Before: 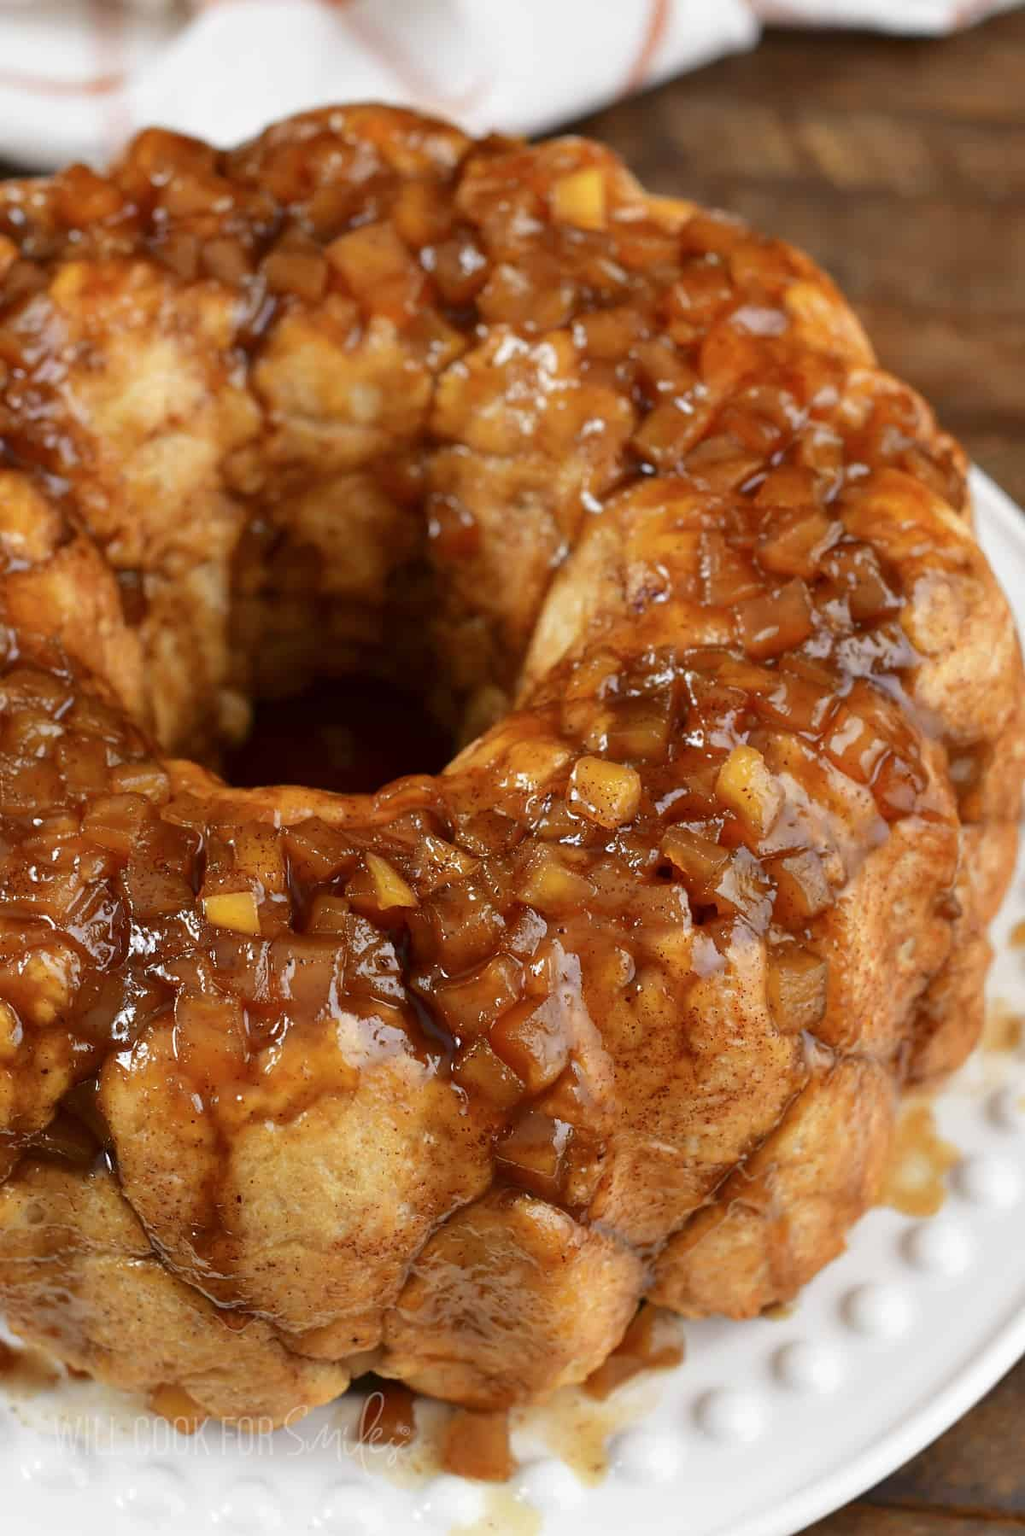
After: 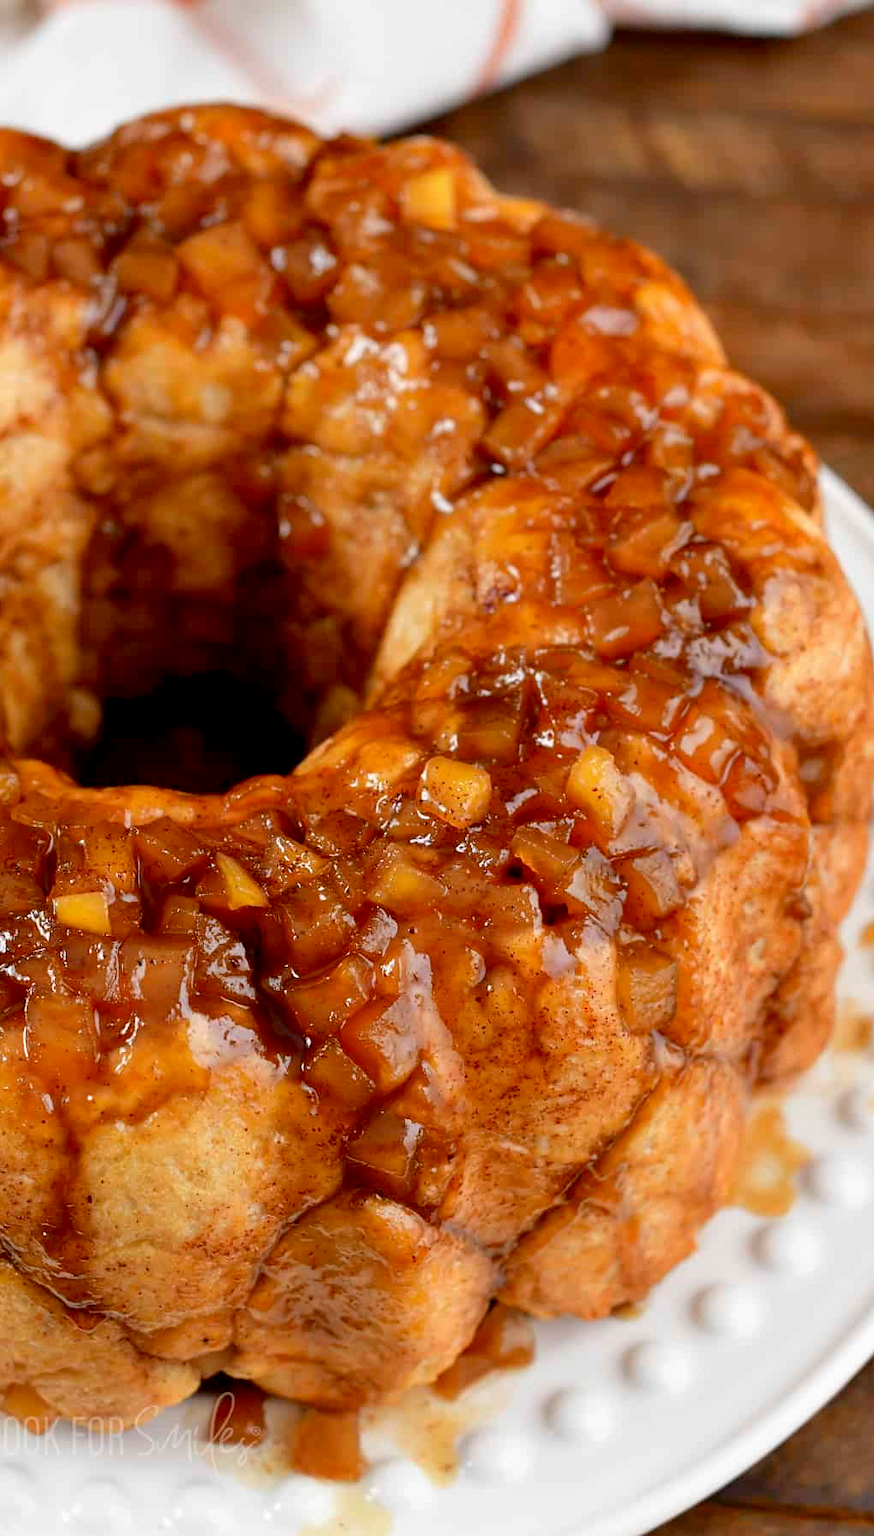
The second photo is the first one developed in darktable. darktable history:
crop and rotate: left 14.584%
exposure: black level correction 0.007, compensate highlight preservation false
white balance: emerald 1
